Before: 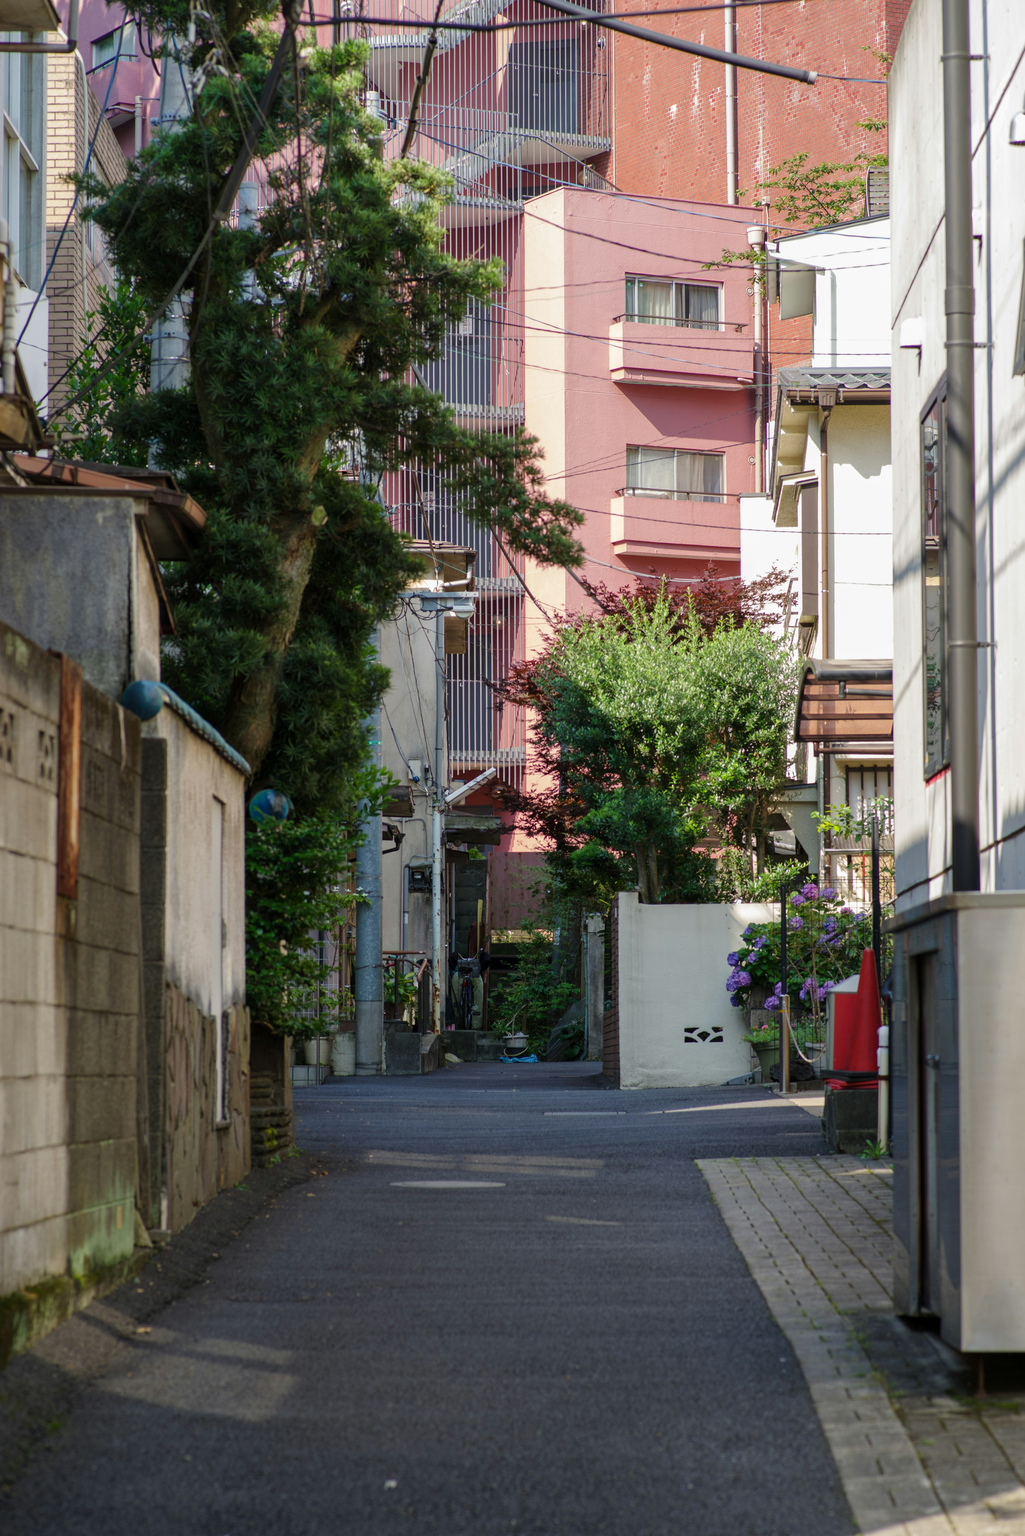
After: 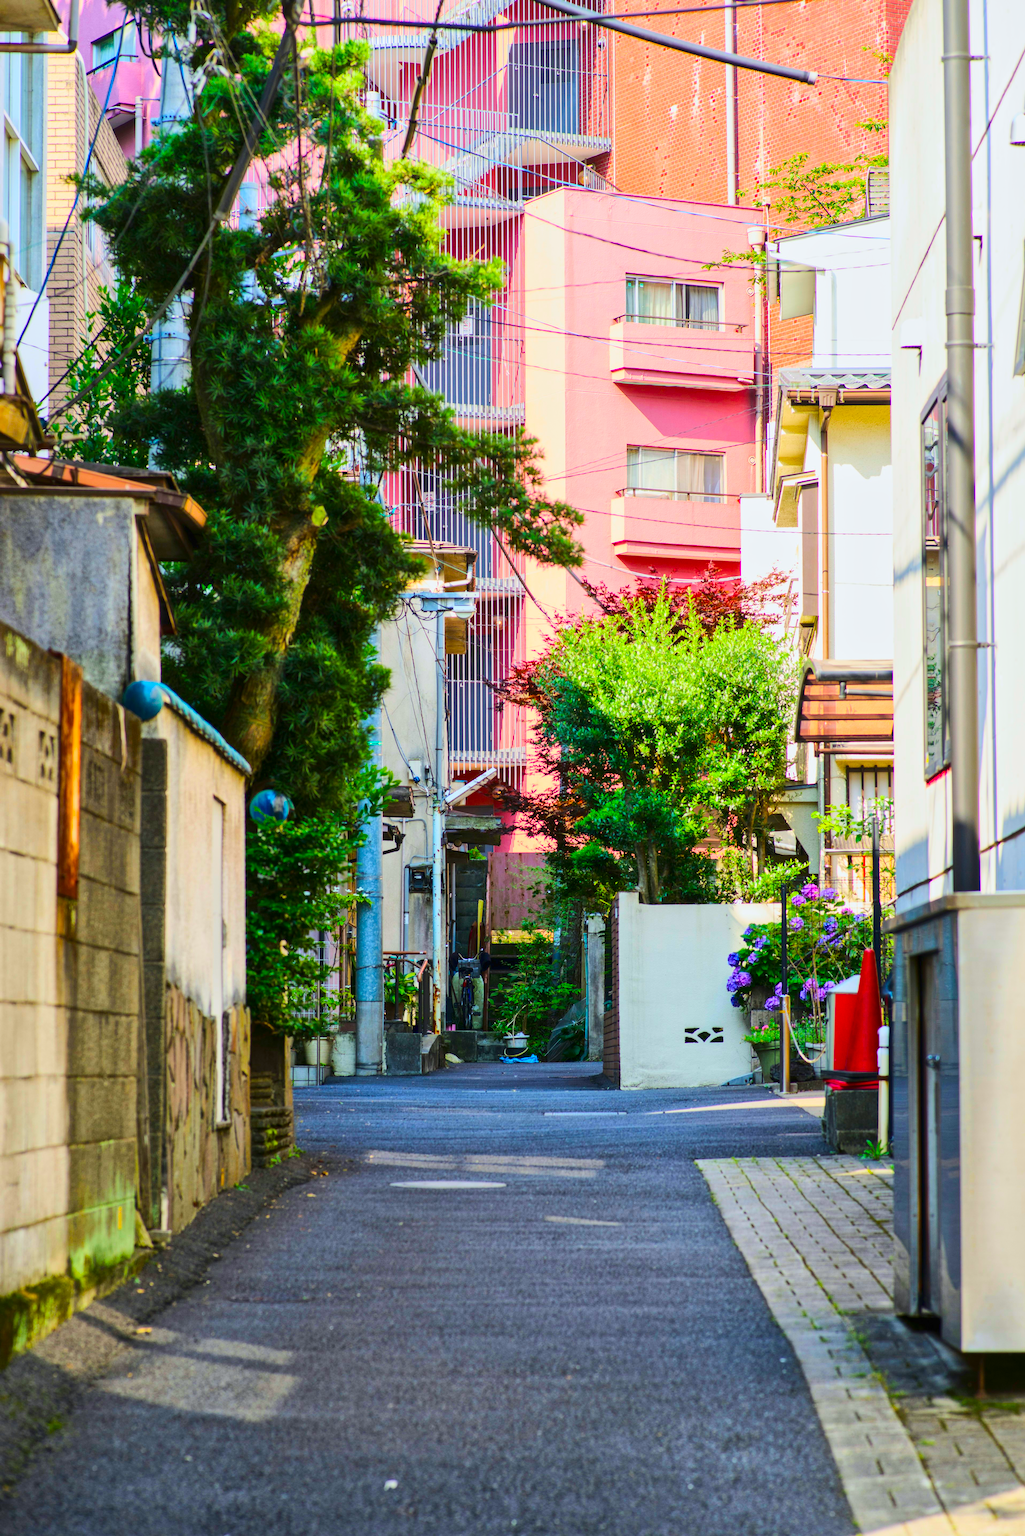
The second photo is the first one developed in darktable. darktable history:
tone equalizer: -8 EV 0.25 EV, -7 EV 0.417 EV, -6 EV 0.417 EV, -5 EV 0.25 EV, -3 EV -0.25 EV, -2 EV -0.417 EV, -1 EV -0.417 EV, +0 EV -0.25 EV, edges refinement/feathering 500, mask exposure compensation -1.57 EV, preserve details guided filter
local contrast: mode bilateral grid, contrast 20, coarseness 50, detail 120%, midtone range 0.2
contrast brightness saturation: contrast 0.04, saturation 0.16
white balance: red 0.986, blue 1.01
exposure: exposure 0.3 EV, compensate highlight preservation false
color balance rgb: linear chroma grading › global chroma 15%, perceptual saturation grading › global saturation 30%
tone curve: curves: ch0 [(0, 0.026) (0.146, 0.158) (0.272, 0.34) (0.434, 0.625) (0.676, 0.871) (0.994, 0.955)], color space Lab, linked channels, preserve colors none
